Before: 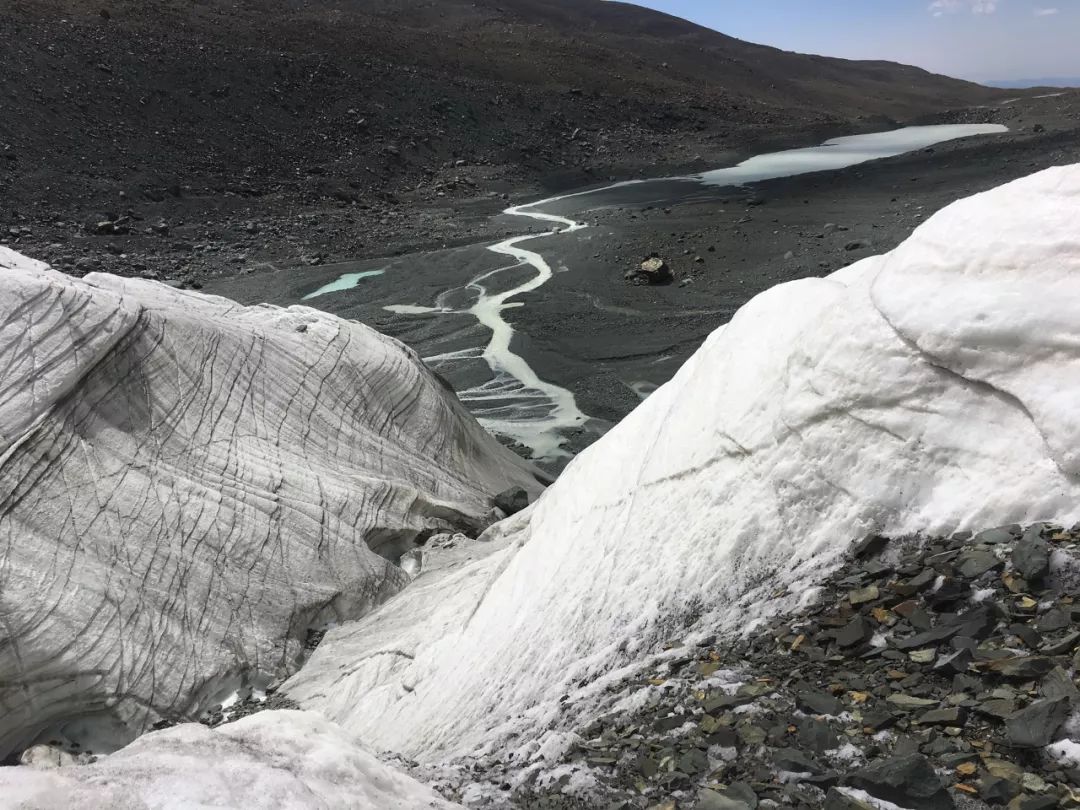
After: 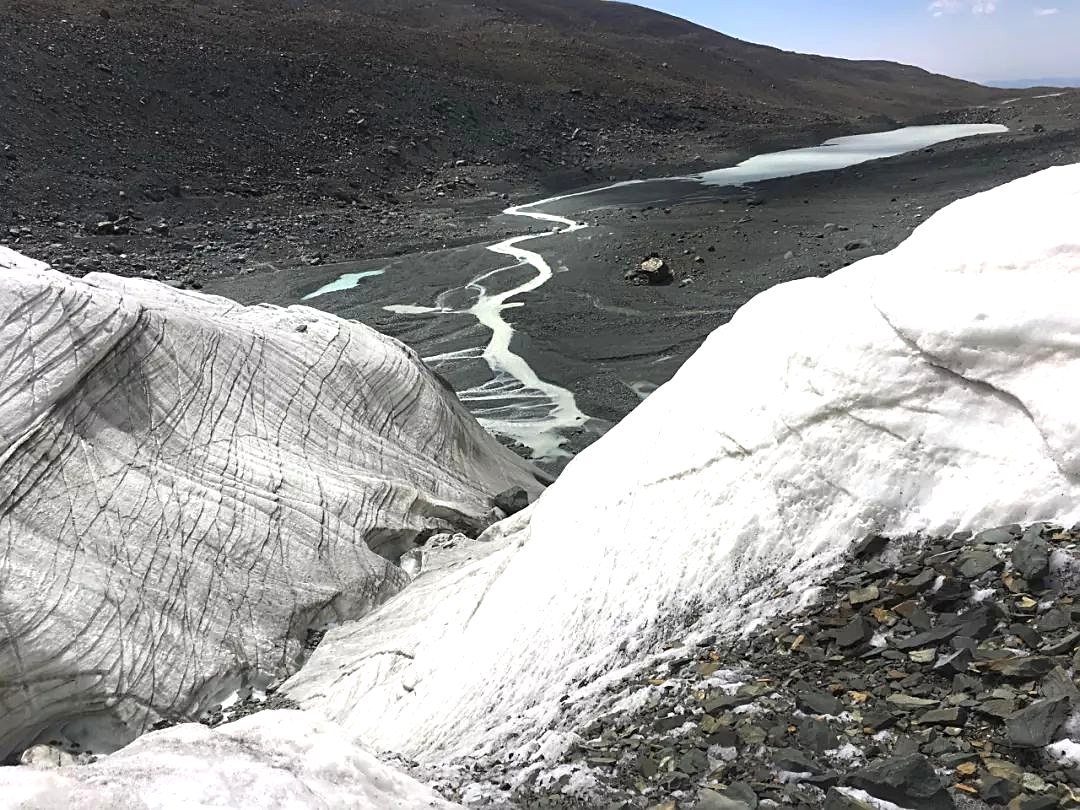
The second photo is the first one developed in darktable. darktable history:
exposure: black level correction 0, exposure 0.499 EV, compensate exposure bias true, compensate highlight preservation false
sharpen: on, module defaults
